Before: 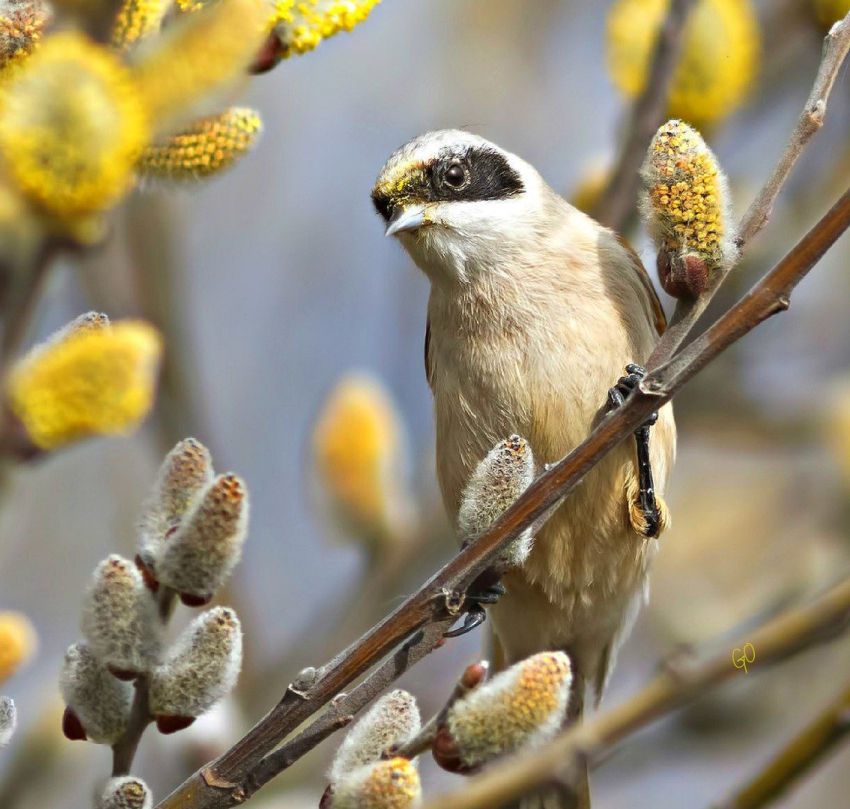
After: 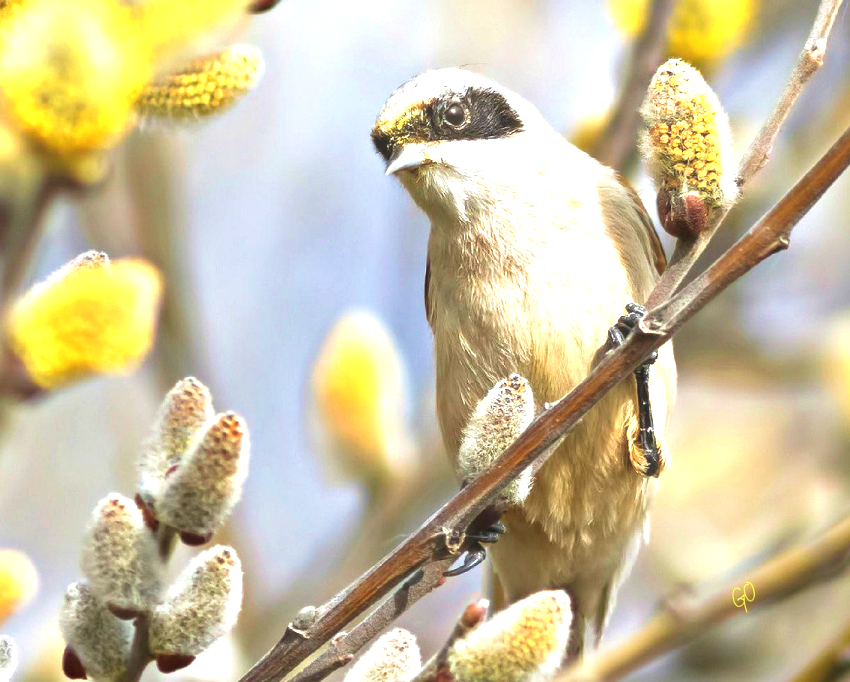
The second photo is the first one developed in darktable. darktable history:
crop: top 7.587%, bottom 8.033%
exposure: black level correction 0, exposure 1.101 EV, compensate highlight preservation false
haze removal: strength -0.055, compatibility mode true, adaptive false
velvia: on, module defaults
